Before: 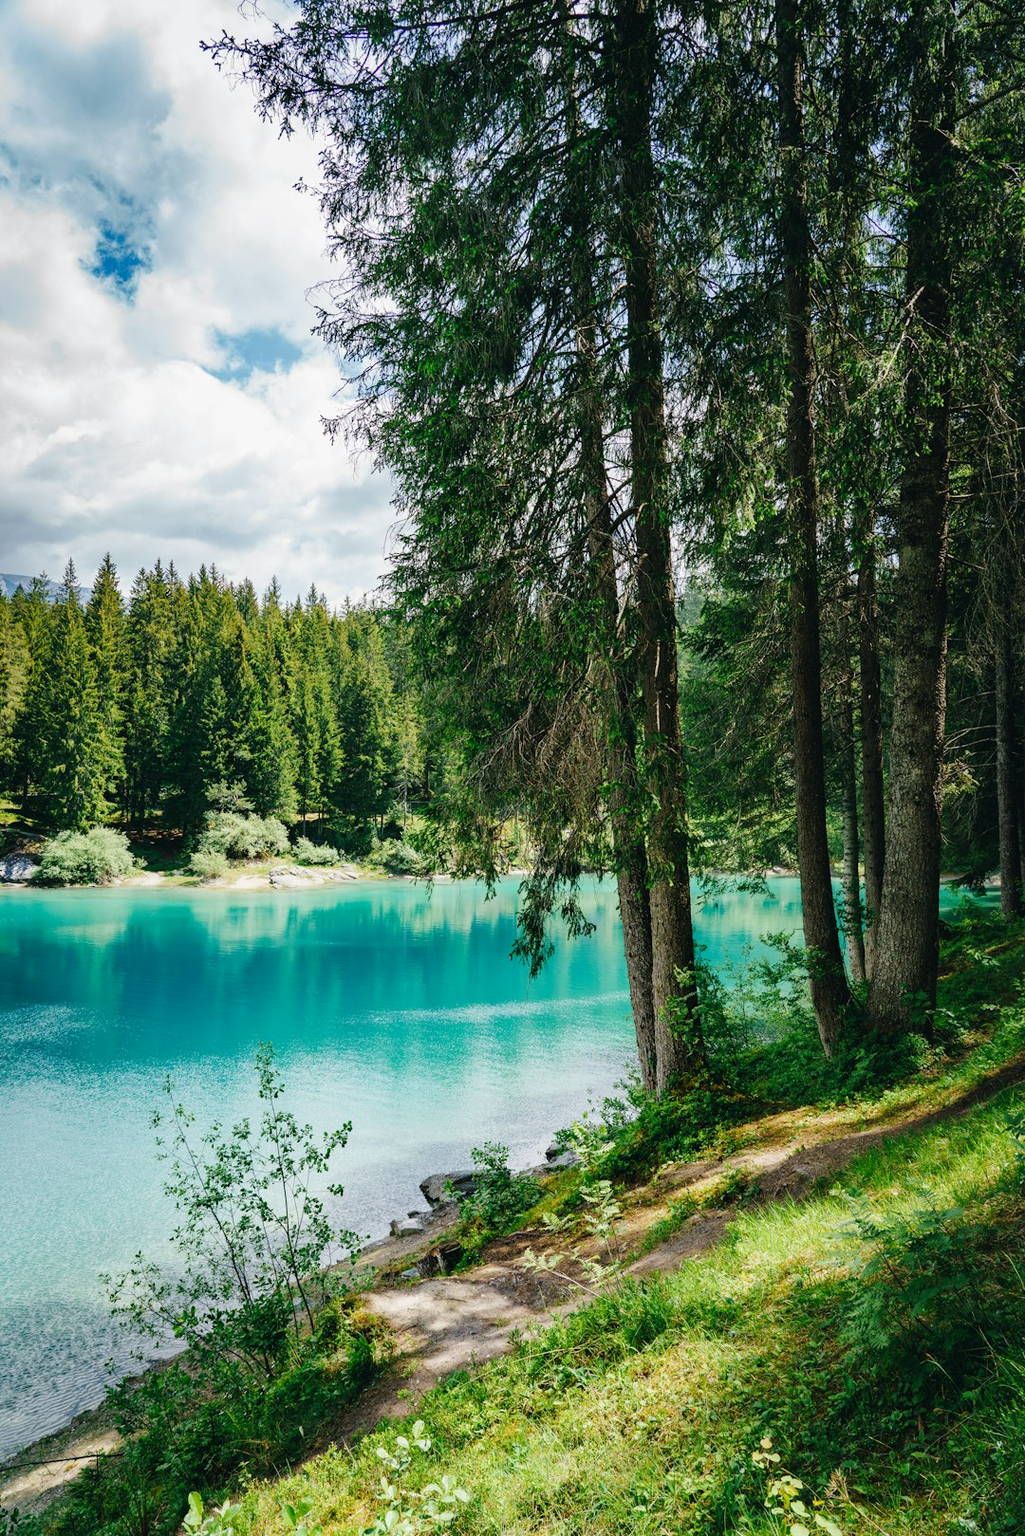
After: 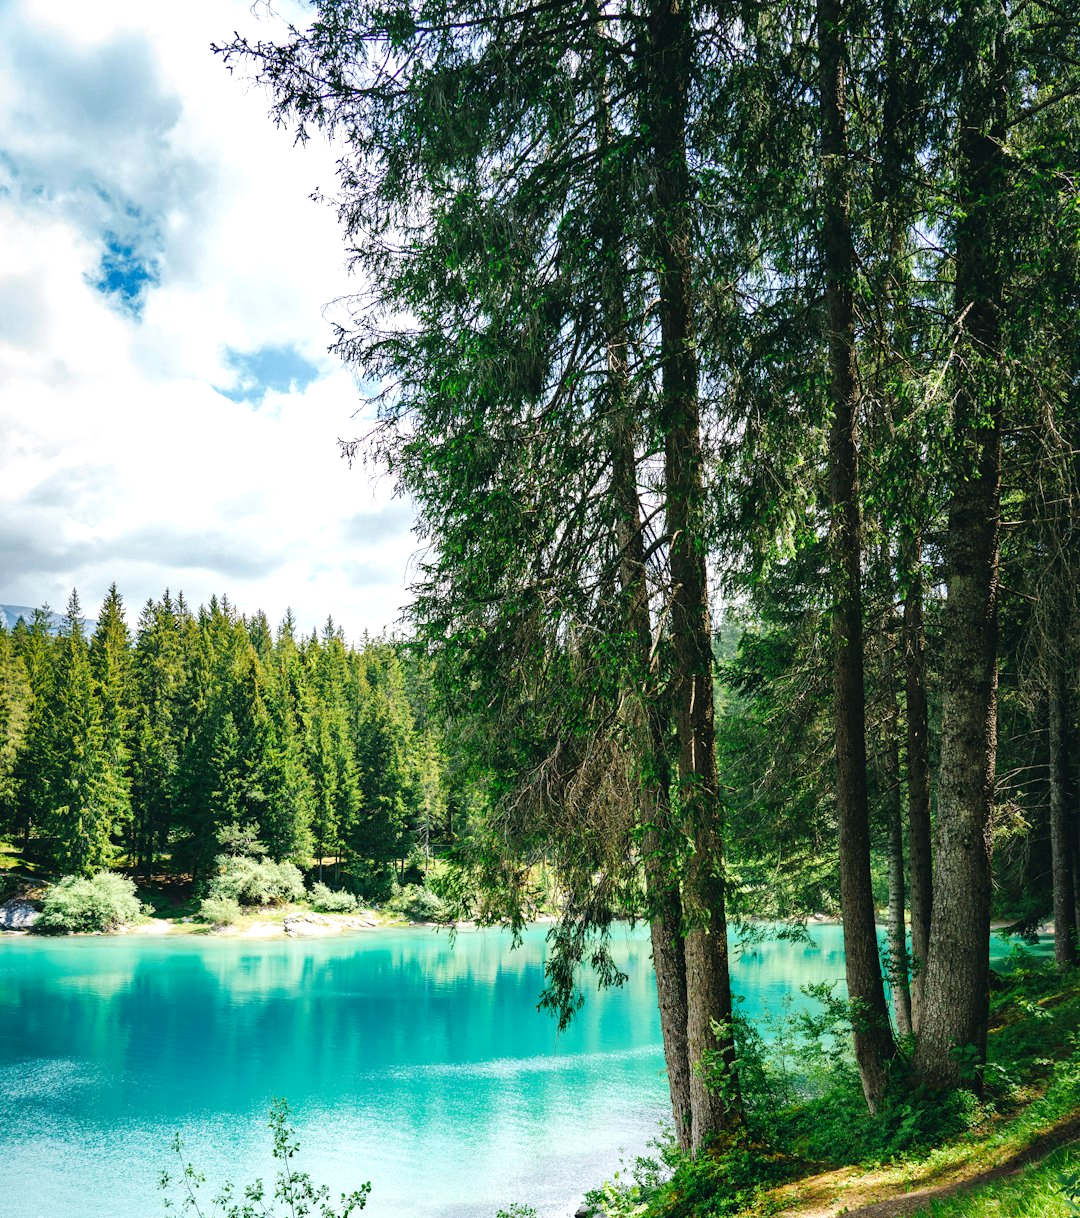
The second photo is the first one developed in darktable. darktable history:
exposure: exposure 0.448 EV, compensate highlight preservation false
crop: bottom 24.718%
